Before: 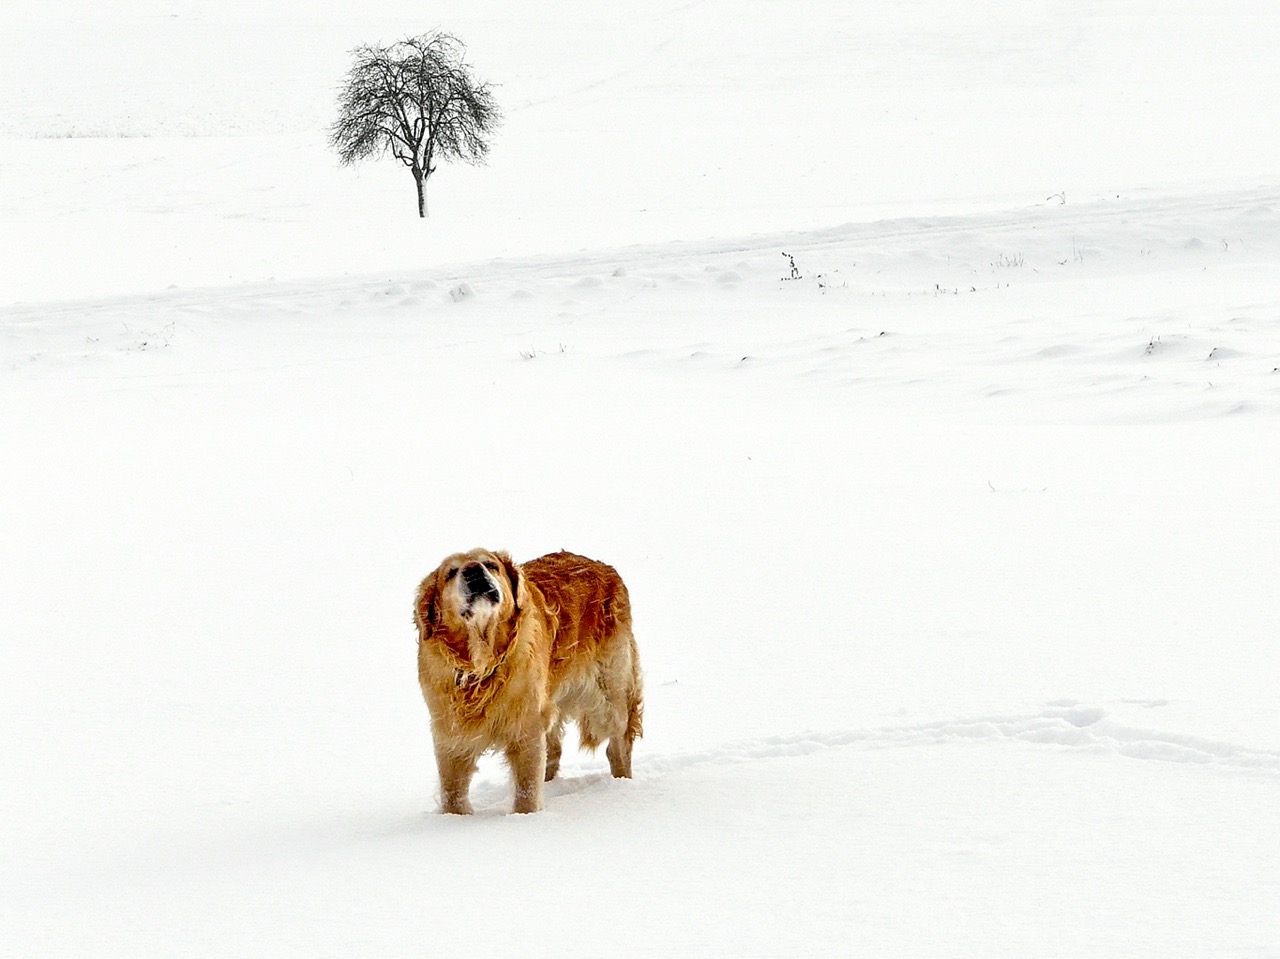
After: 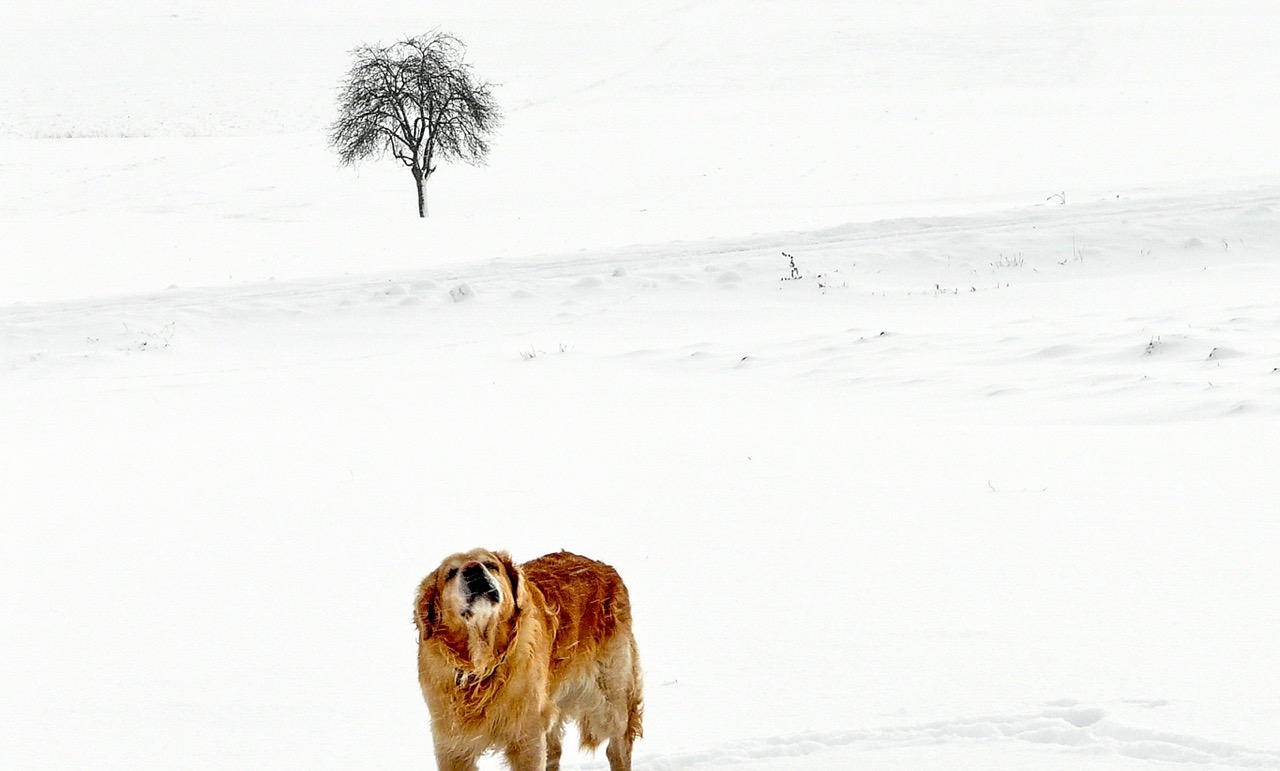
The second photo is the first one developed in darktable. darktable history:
crop: bottom 19.538%
